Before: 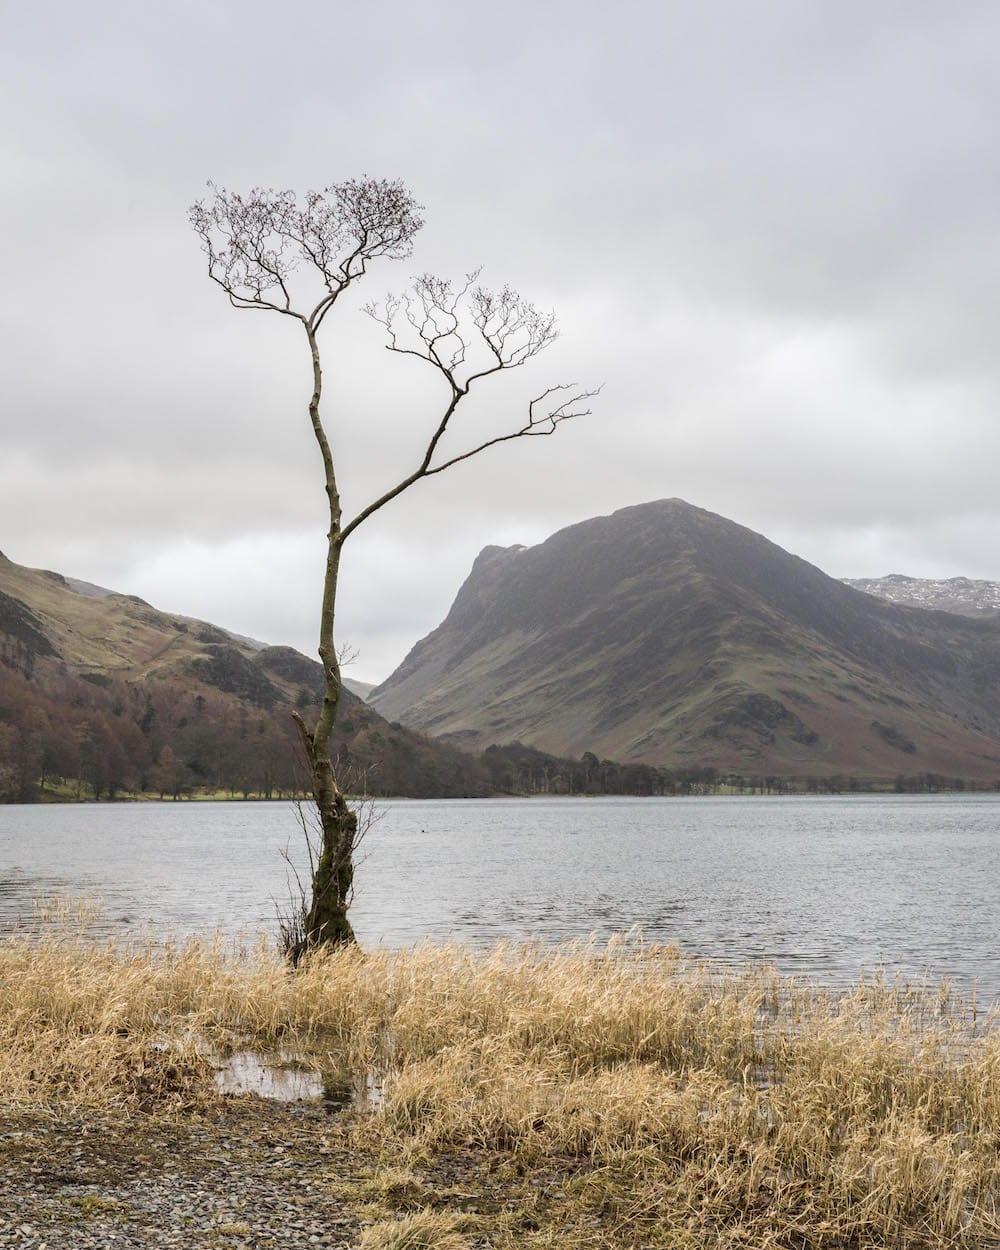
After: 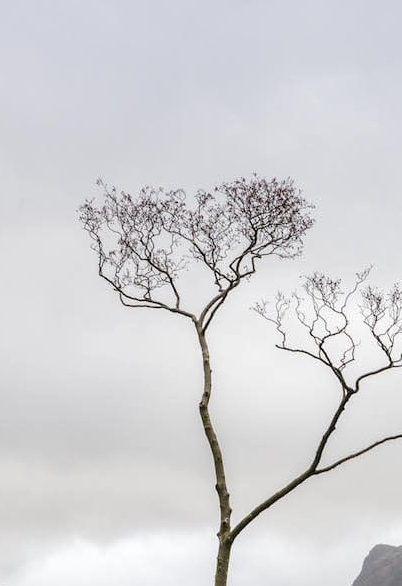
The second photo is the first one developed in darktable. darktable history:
local contrast: highlights 104%, shadows 99%, detail 131%, midtone range 0.2
crop and rotate: left 11.056%, top 0.104%, right 48.686%, bottom 52.952%
